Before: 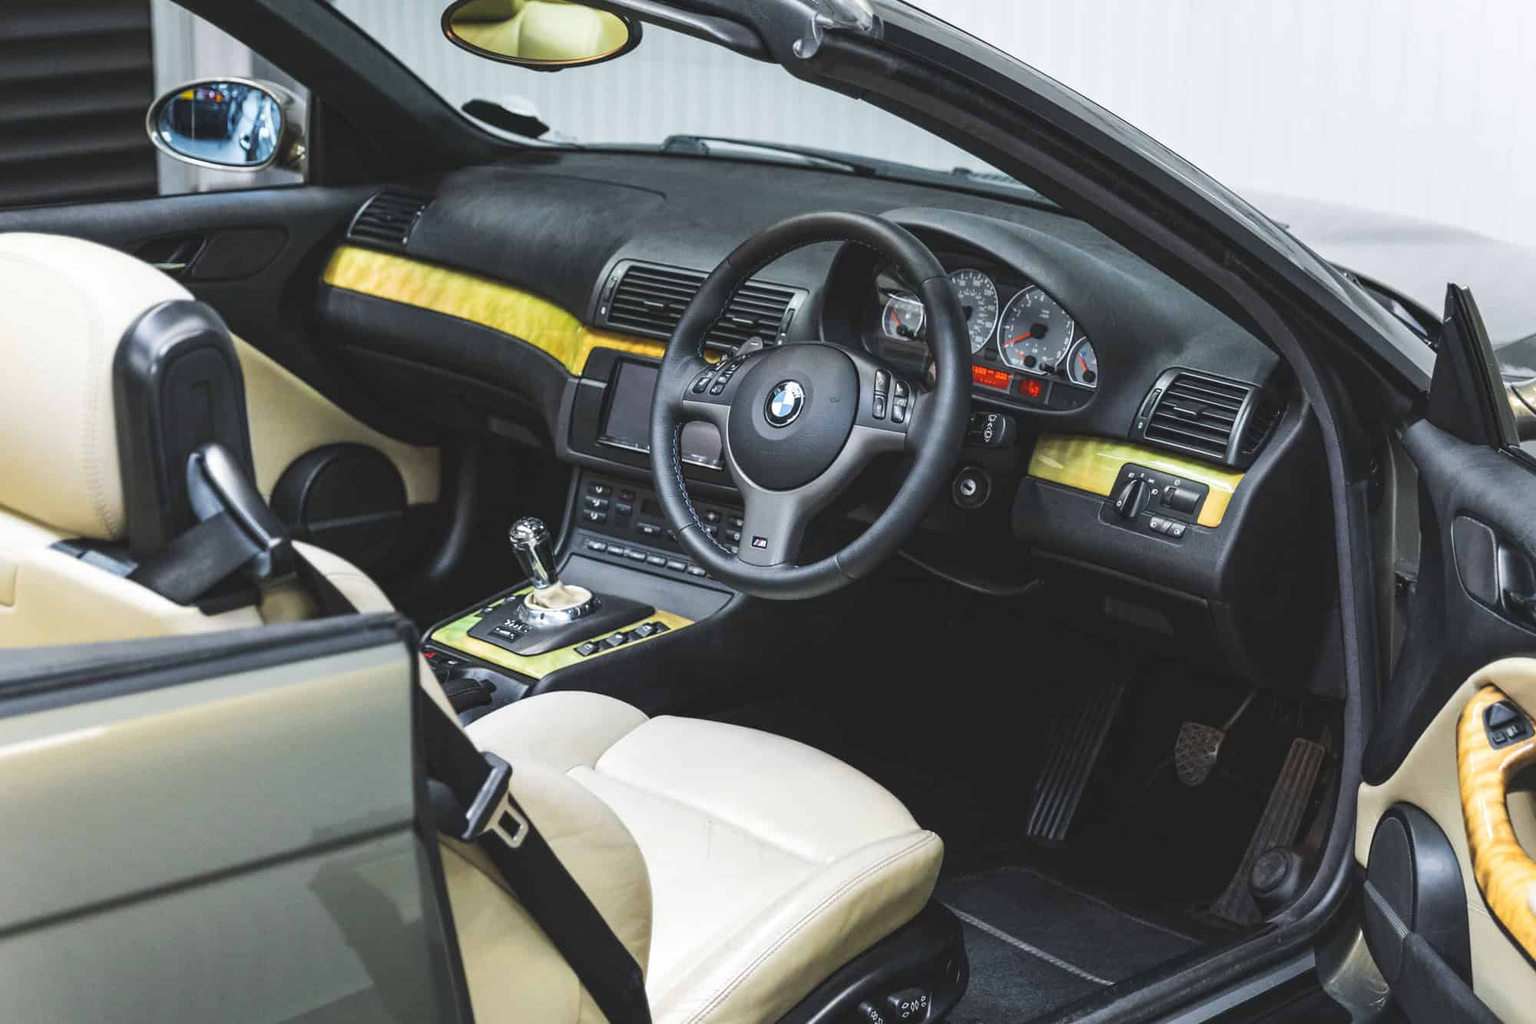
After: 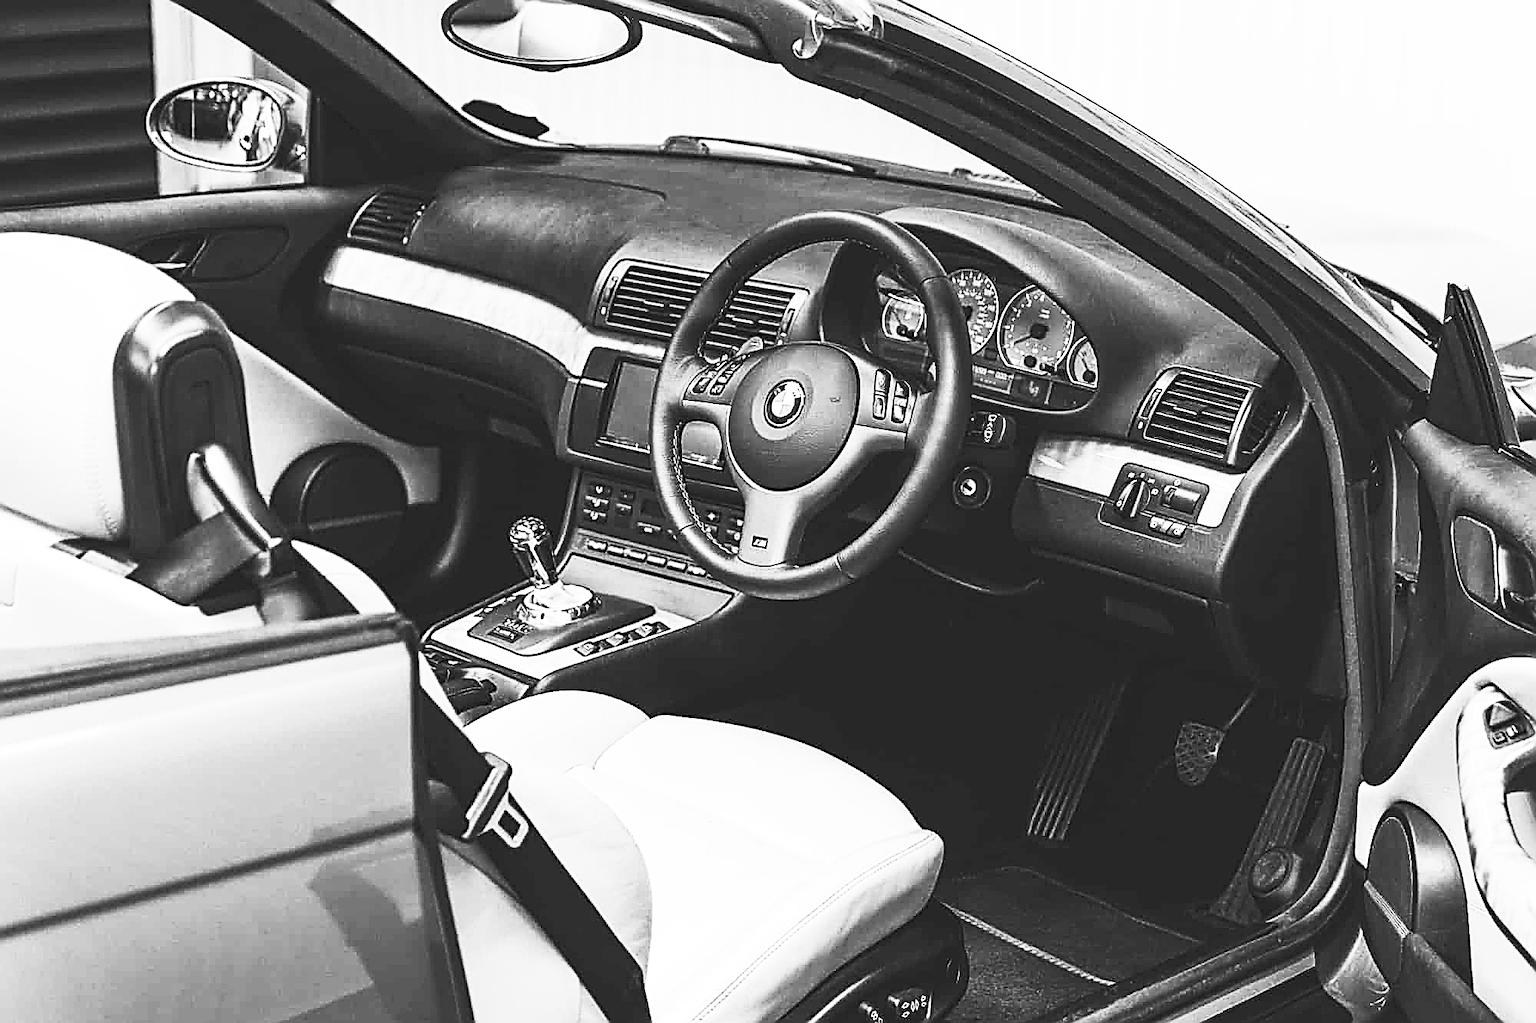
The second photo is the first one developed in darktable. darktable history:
sharpen: amount 2
contrast brightness saturation: contrast 0.53, brightness 0.47, saturation -1
